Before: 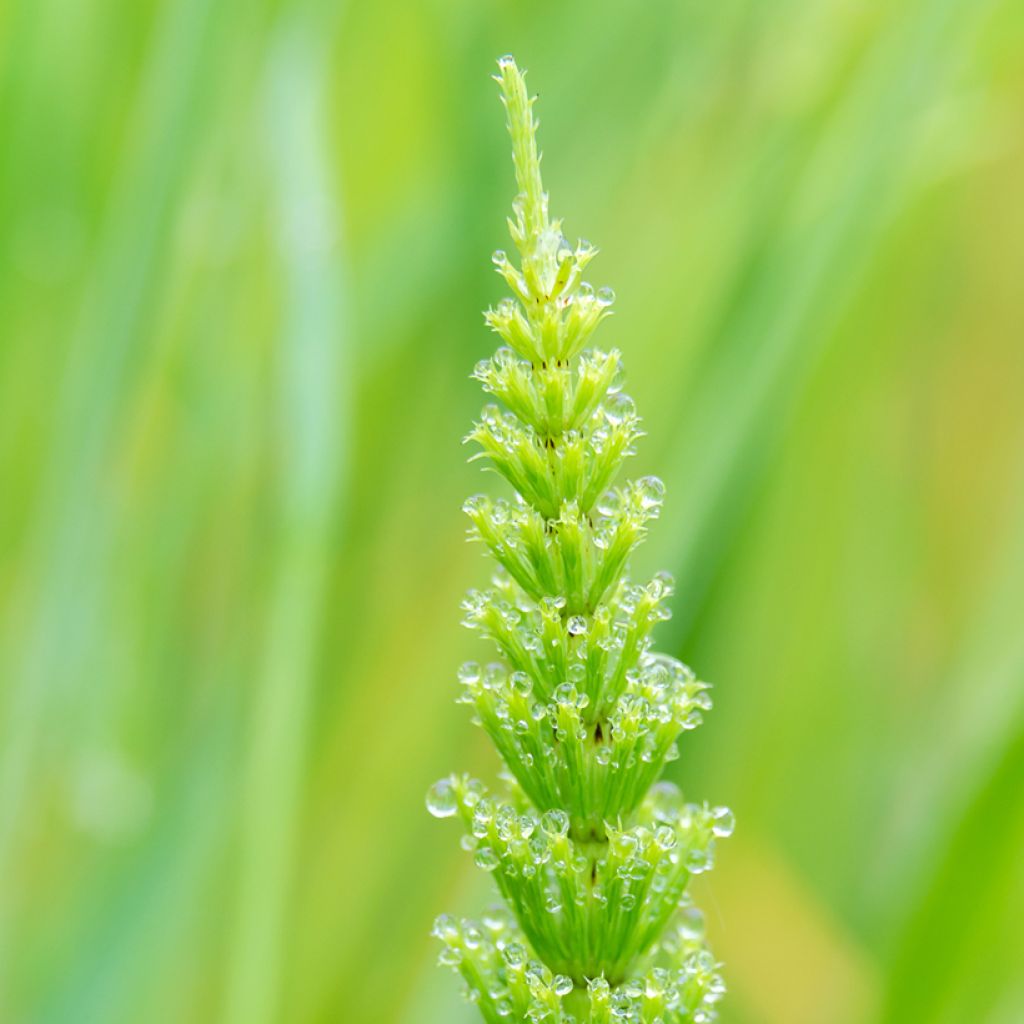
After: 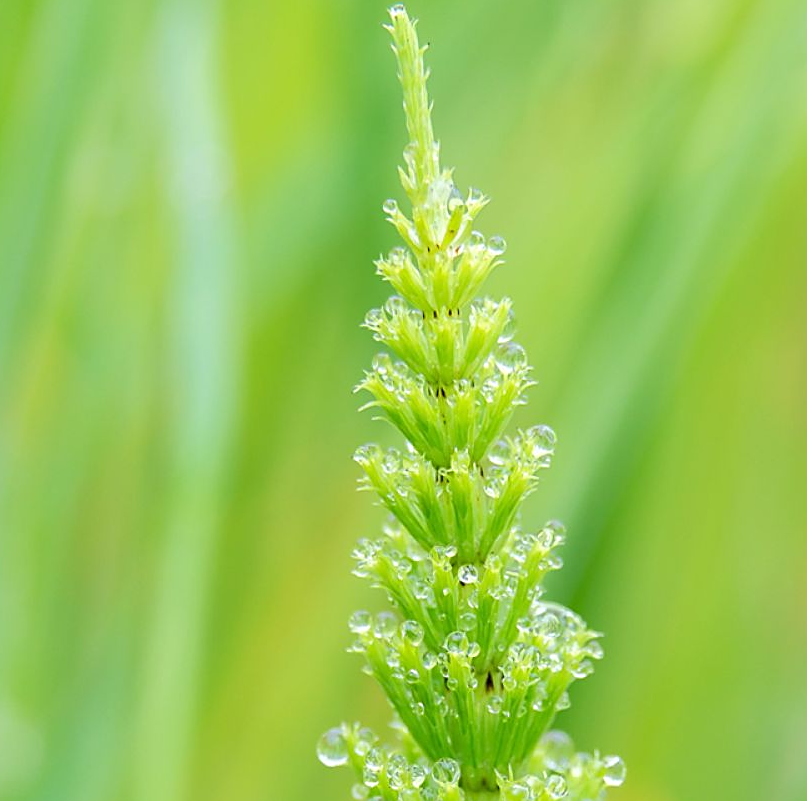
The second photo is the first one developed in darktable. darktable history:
sharpen: amount 0.497
crop and rotate: left 10.68%, top 4.992%, right 10.463%, bottom 16.72%
